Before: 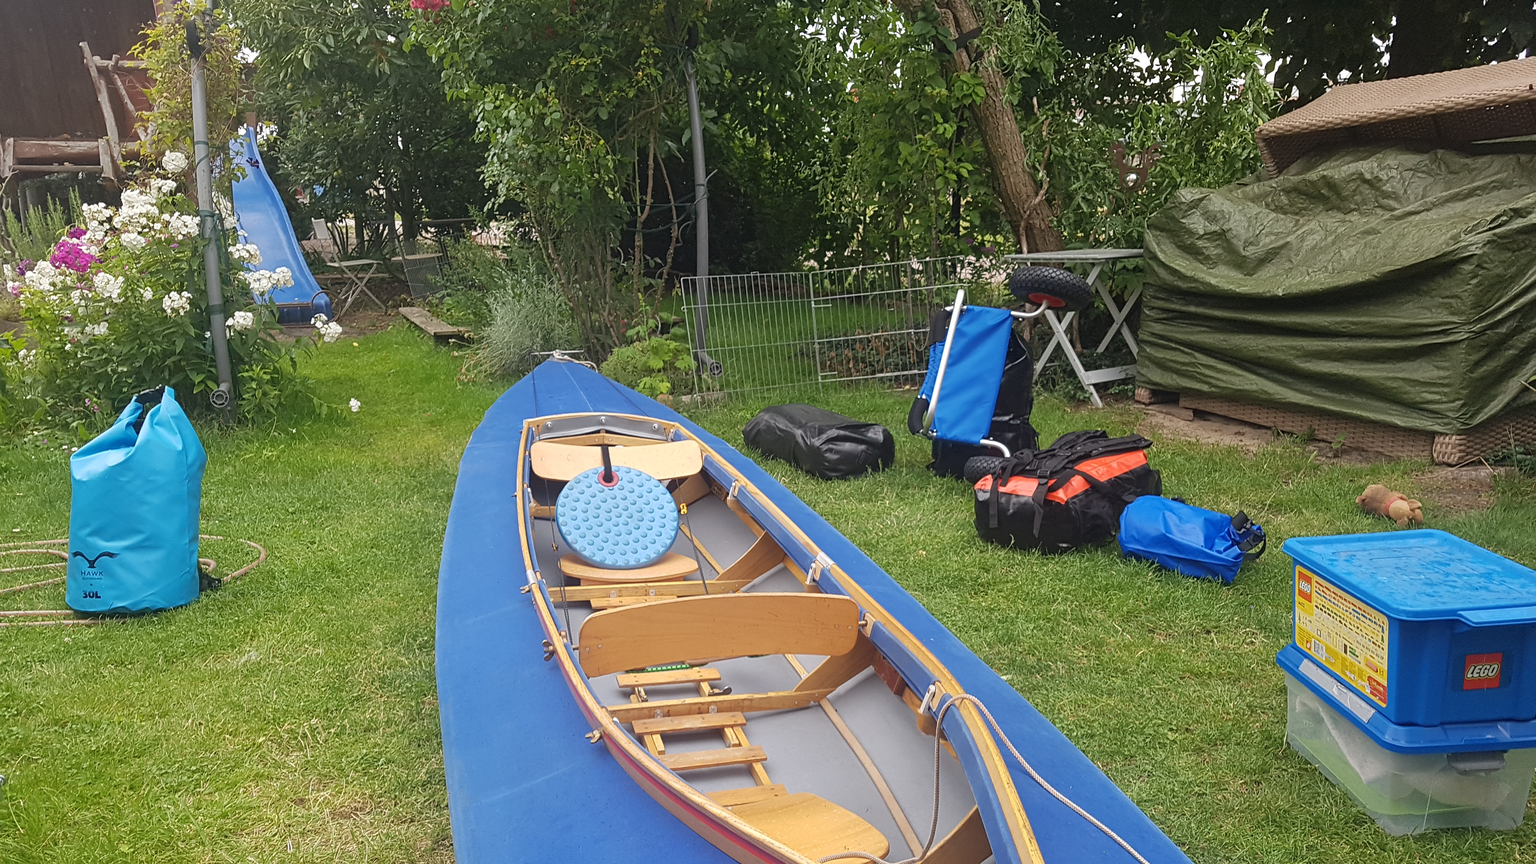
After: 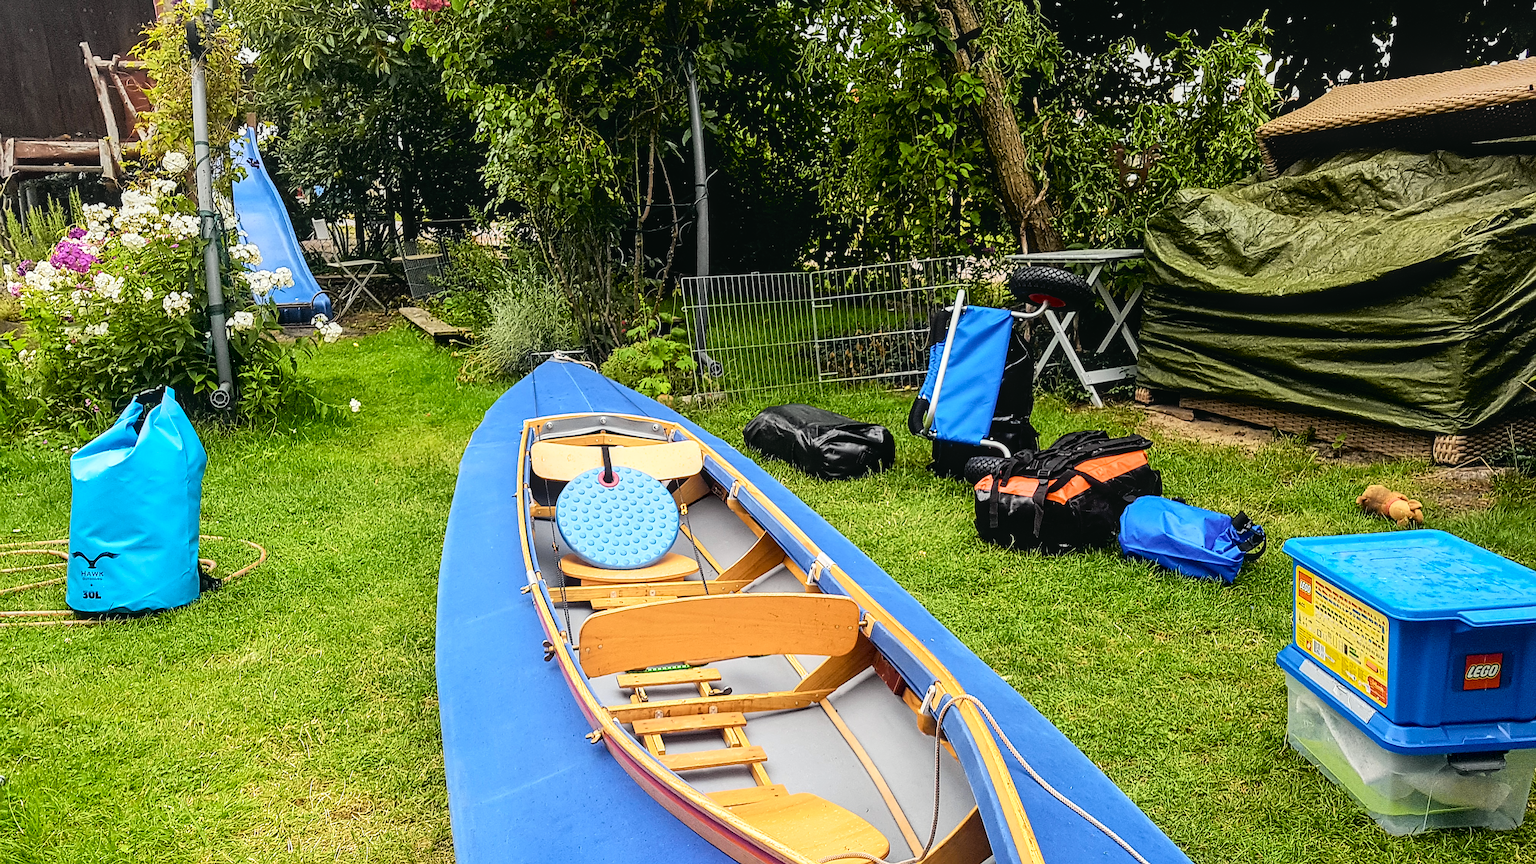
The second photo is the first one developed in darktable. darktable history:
color correction: highlights b* 2.92
local contrast: on, module defaults
tone equalizer: edges refinement/feathering 500, mask exposure compensation -1.57 EV, preserve details no
sharpen: on, module defaults
filmic rgb: middle gray luminance 8.88%, black relative exposure -6.26 EV, white relative exposure 2.73 EV, target black luminance 0%, hardness 4.72, latitude 73.61%, contrast 1.336, shadows ↔ highlights balance 9.61%, color science v6 (2022)
tone curve: curves: ch0 [(0, 0.021) (0.148, 0.076) (0.232, 0.191) (0.398, 0.423) (0.572, 0.672) (0.705, 0.812) (0.877, 0.931) (0.99, 0.987)]; ch1 [(0, 0) (0.377, 0.325) (0.493, 0.486) (0.508, 0.502) (0.515, 0.514) (0.554, 0.586) (0.623, 0.658) (0.701, 0.704) (0.778, 0.751) (1, 1)]; ch2 [(0, 0) (0.431, 0.398) (0.485, 0.486) (0.495, 0.498) (0.511, 0.507) (0.58, 0.66) (0.679, 0.757) (0.749, 0.829) (1, 0.991)], color space Lab, independent channels, preserve colors none
shadows and highlights: shadows 25.34, highlights -25.58
